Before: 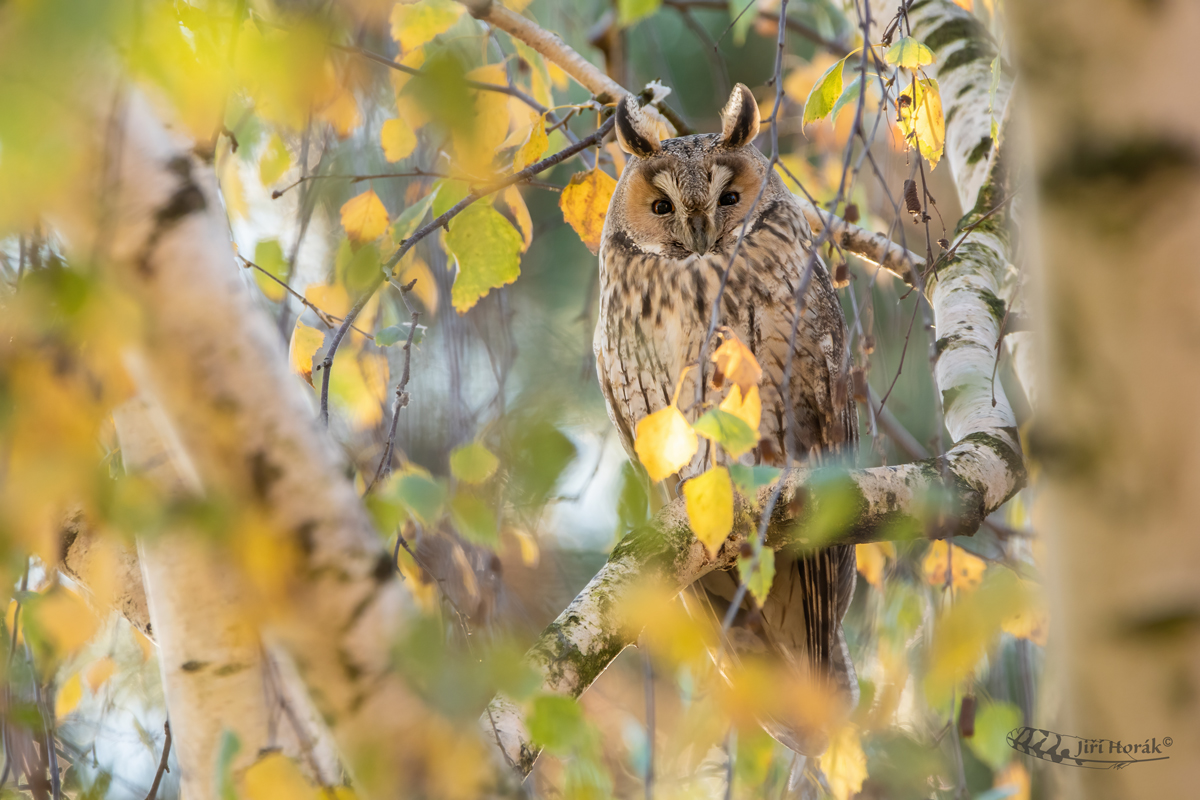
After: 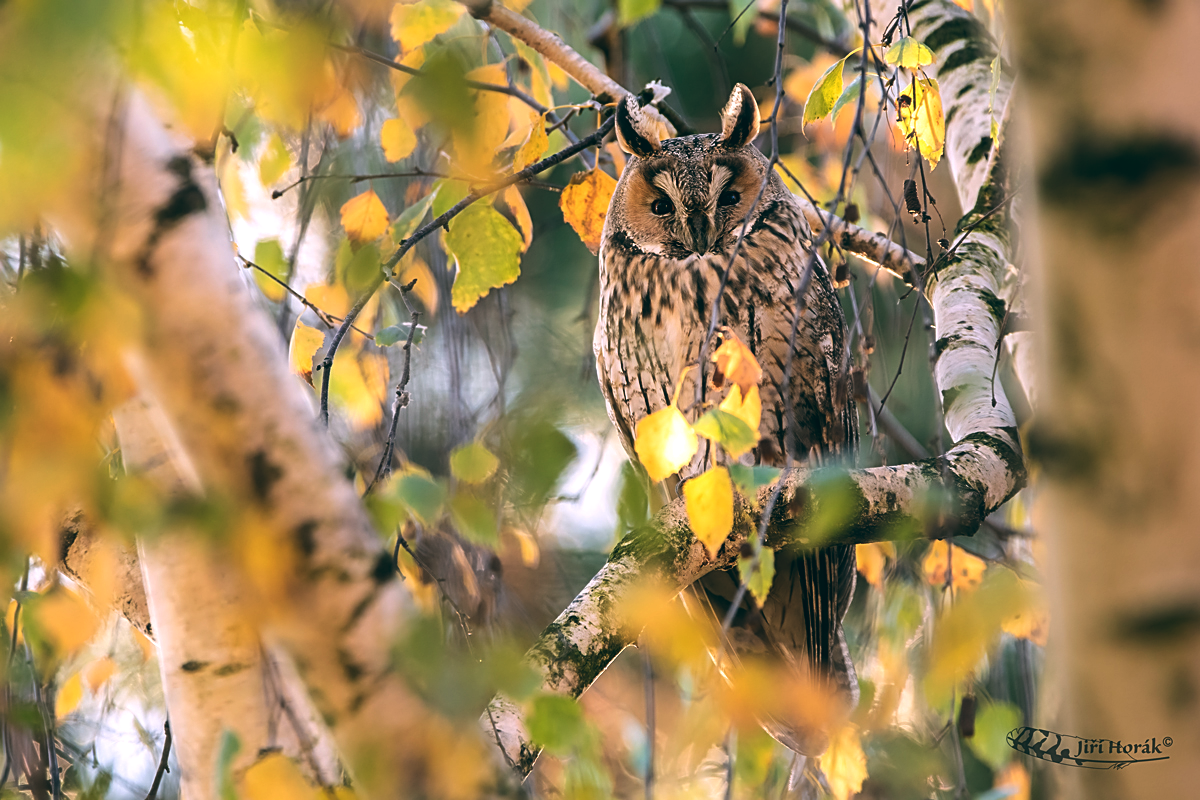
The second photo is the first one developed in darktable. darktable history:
color balance: lift [1.016, 0.983, 1, 1.017], gamma [0.78, 1.018, 1.043, 0.957], gain [0.786, 1.063, 0.937, 1.017], input saturation 118.26%, contrast 13.43%, contrast fulcrum 21.62%, output saturation 82.76%
sharpen: on, module defaults
tone equalizer: -8 EV -0.417 EV, -7 EV -0.389 EV, -6 EV -0.333 EV, -5 EV -0.222 EV, -3 EV 0.222 EV, -2 EV 0.333 EV, -1 EV 0.389 EV, +0 EV 0.417 EV, edges refinement/feathering 500, mask exposure compensation -1.57 EV, preserve details no
